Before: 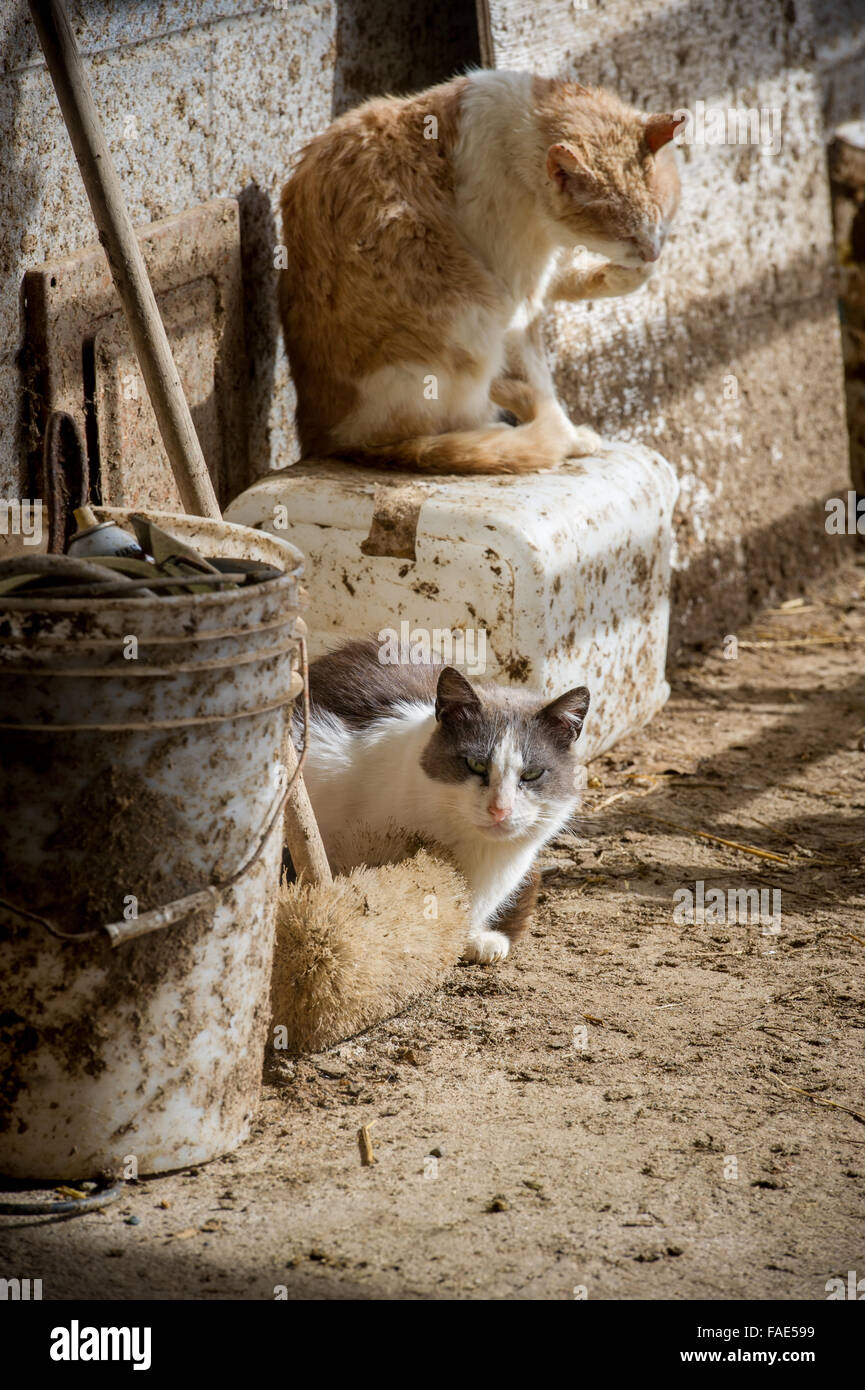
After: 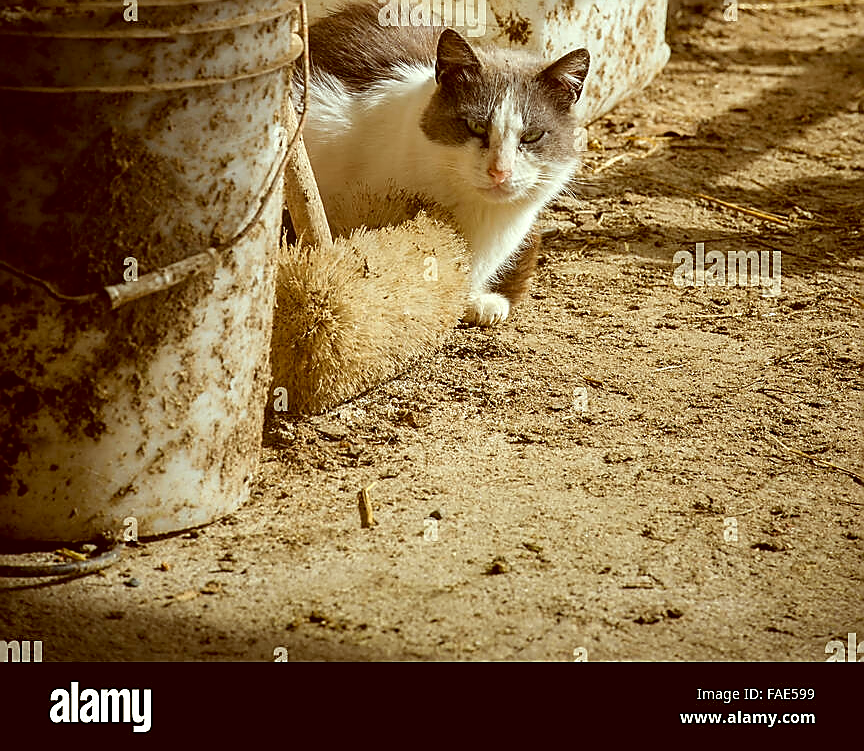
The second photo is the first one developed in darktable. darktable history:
crop and rotate: top 45.934%, right 0.04%
sharpen: radius 1.375, amount 1.242, threshold 0.676
exposure: exposure 0.15 EV, compensate highlight preservation false
color correction: highlights a* -6.18, highlights b* 9.25, shadows a* 10.76, shadows b* 23.59
tone equalizer: mask exposure compensation -0.504 EV
